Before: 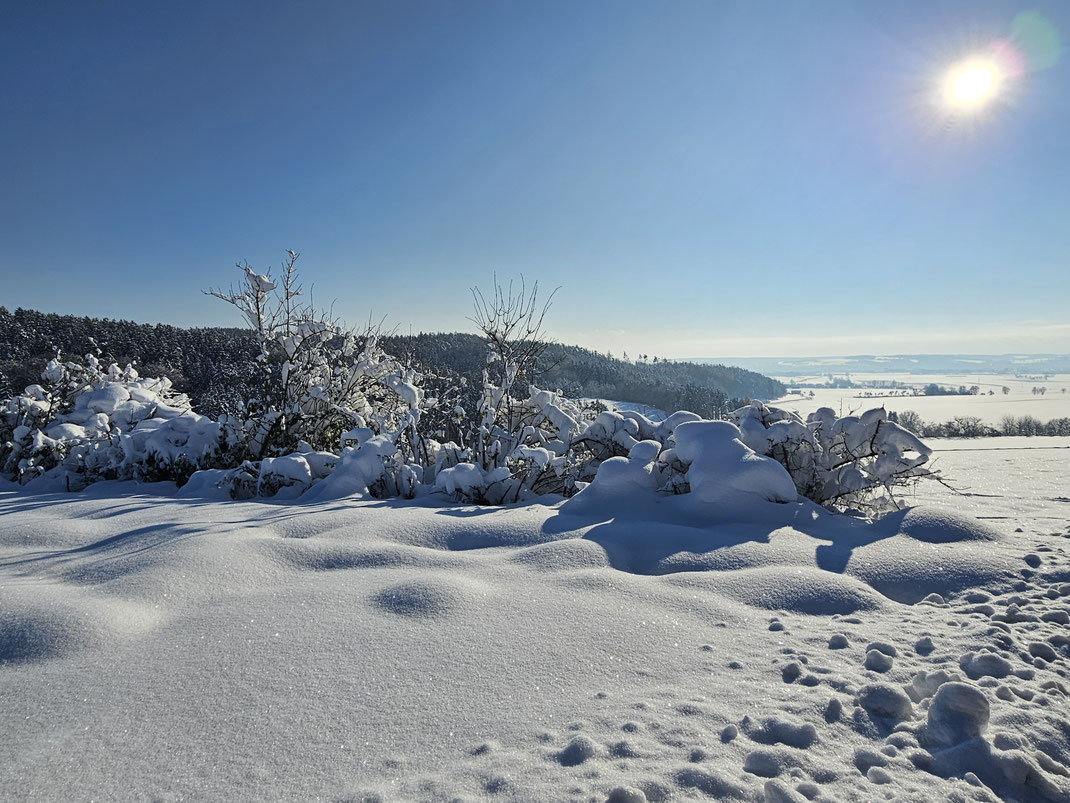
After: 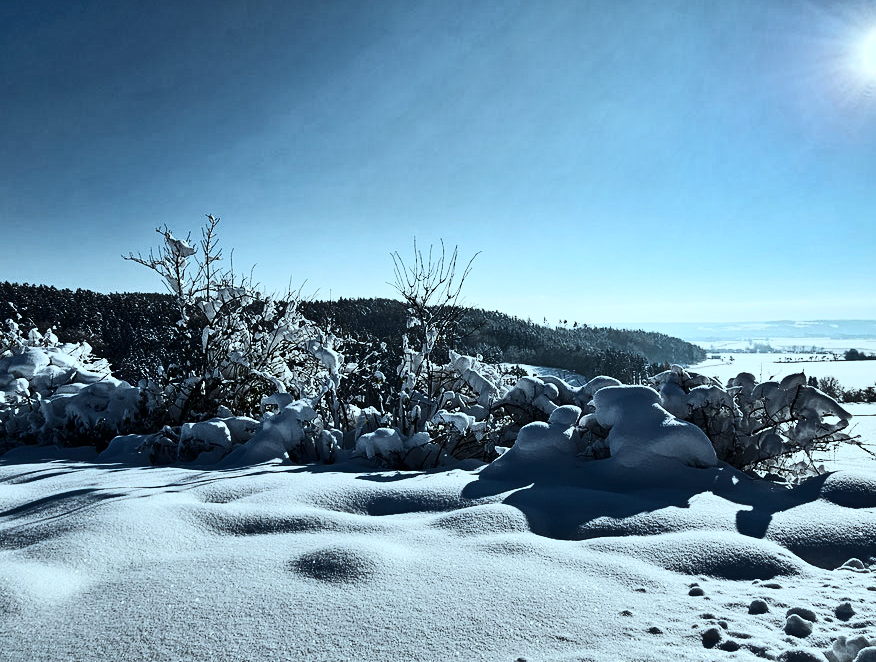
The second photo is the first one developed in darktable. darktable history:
crop and rotate: left 7.492%, top 4.431%, right 10.56%, bottom 13.015%
contrast brightness saturation: contrast 0.509, saturation -0.104
color correction: highlights a* -12.77, highlights b* -18.02, saturation 0.697
shadows and highlights: white point adjustment 0.079, highlights -69.73, soften with gaussian
